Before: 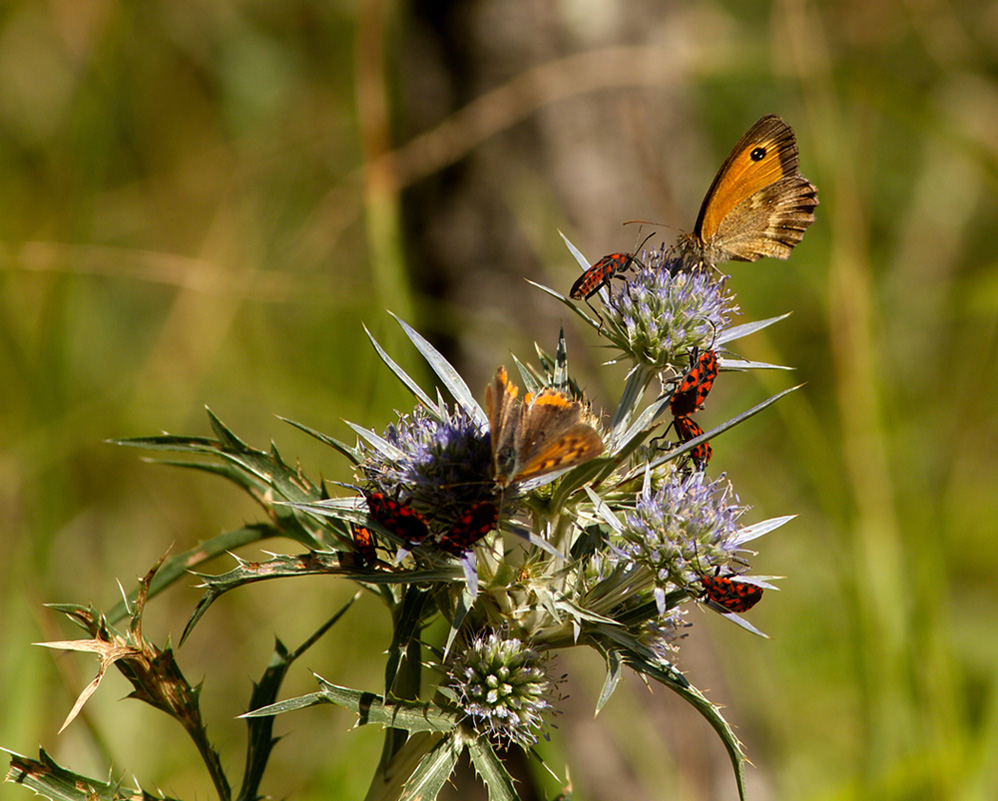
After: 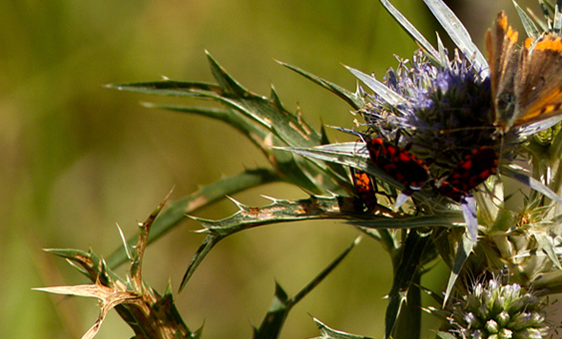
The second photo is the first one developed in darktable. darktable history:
crop: top 44.335%, right 43.668%, bottom 13.25%
